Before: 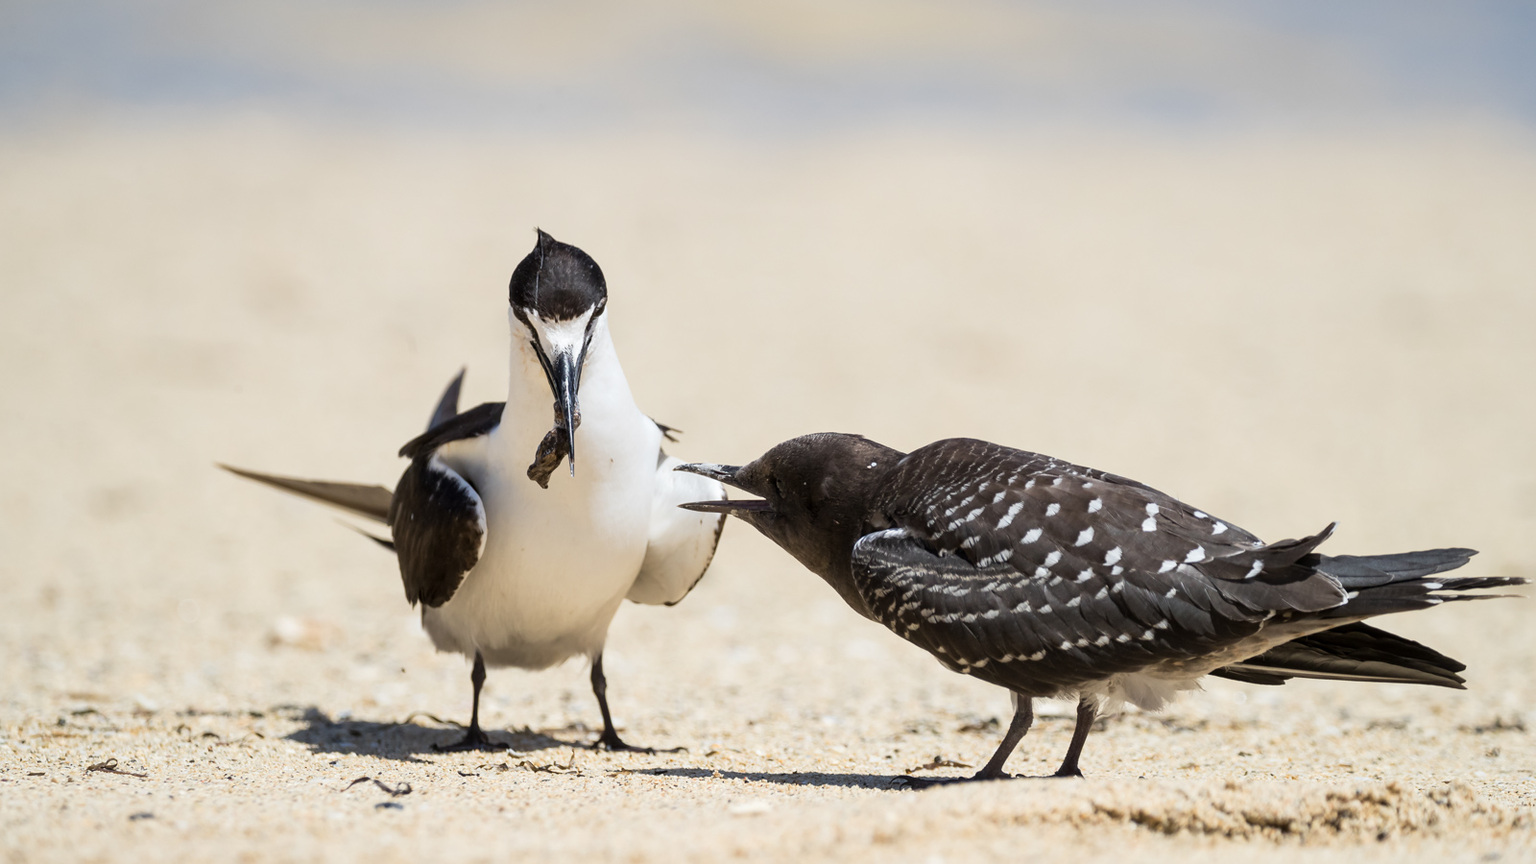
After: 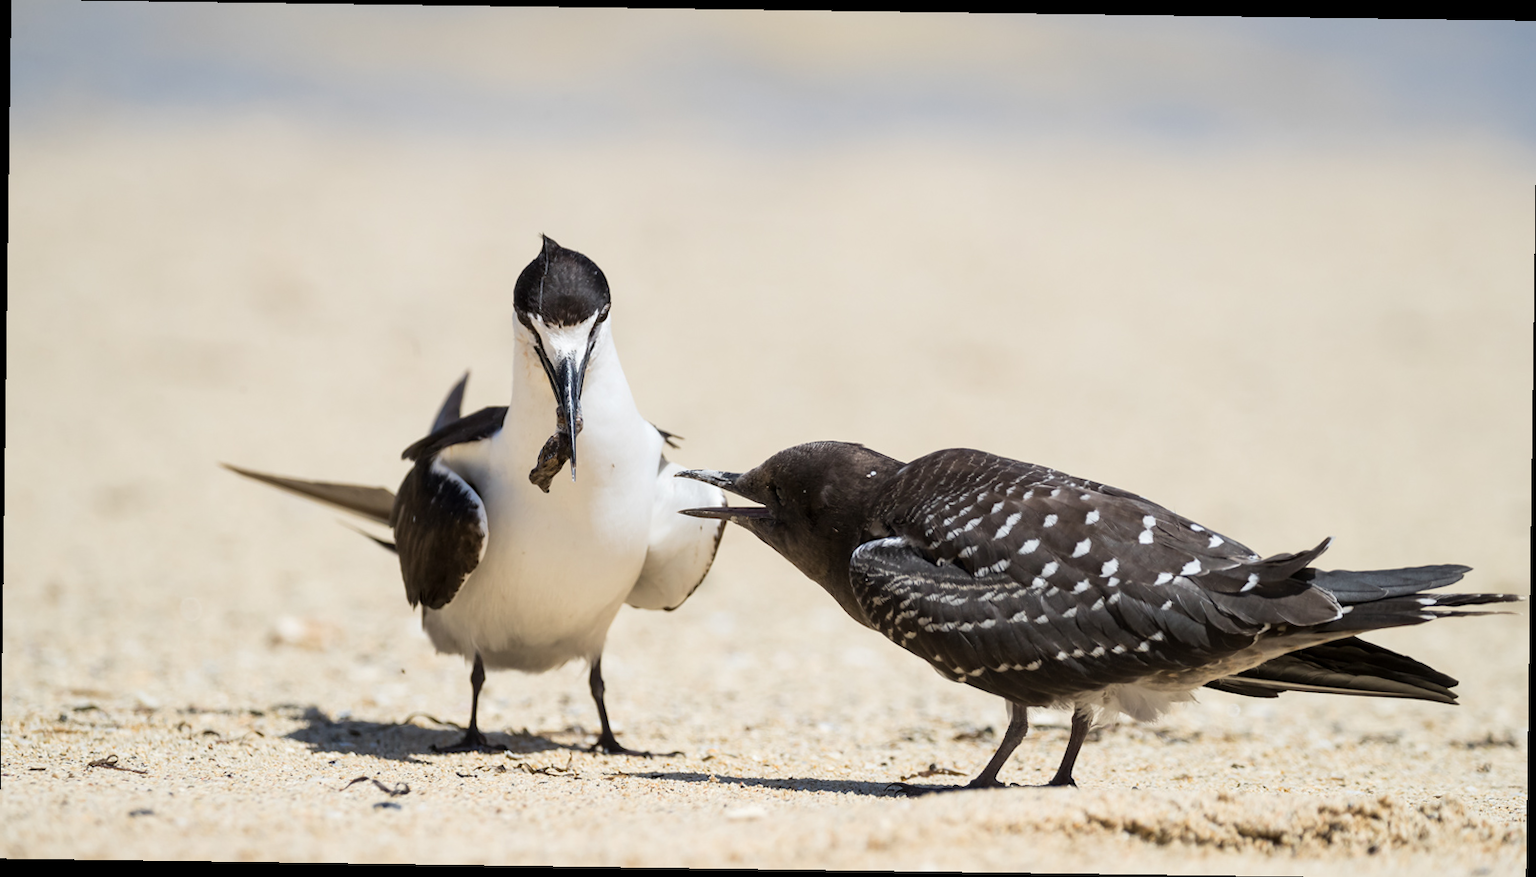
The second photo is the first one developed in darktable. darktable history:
crop: top 0.05%, bottom 0.098%
rotate and perspective: rotation 0.8°, automatic cropping off
